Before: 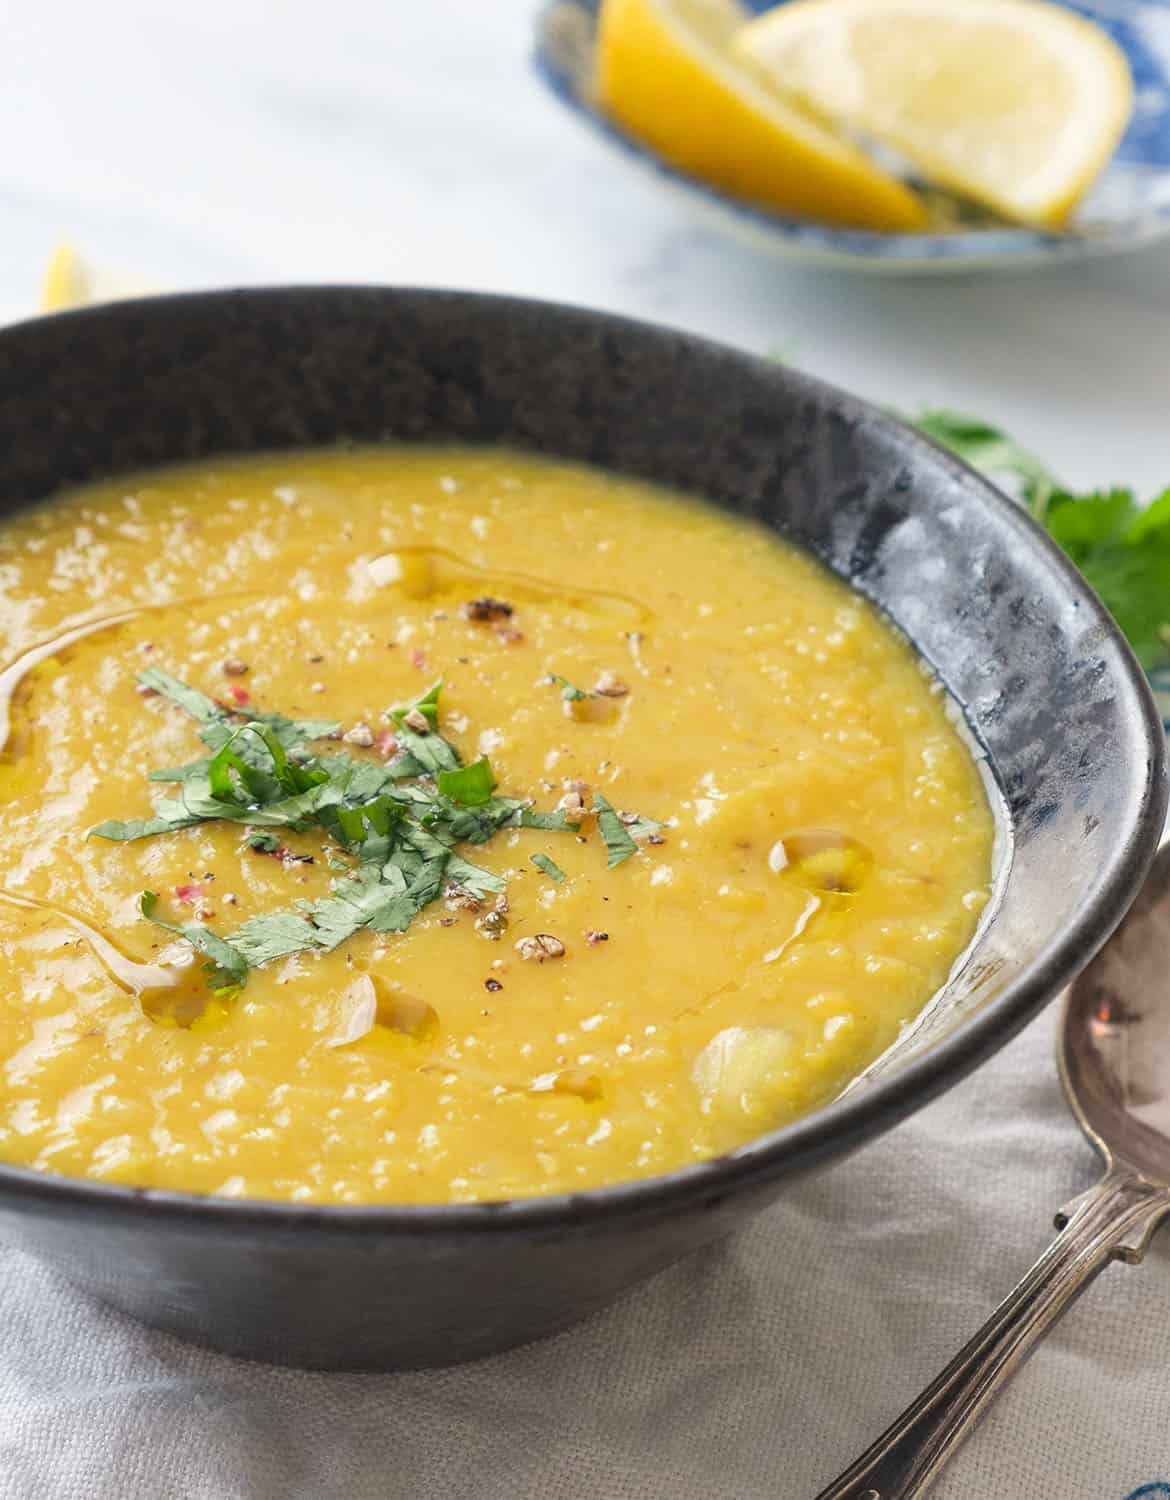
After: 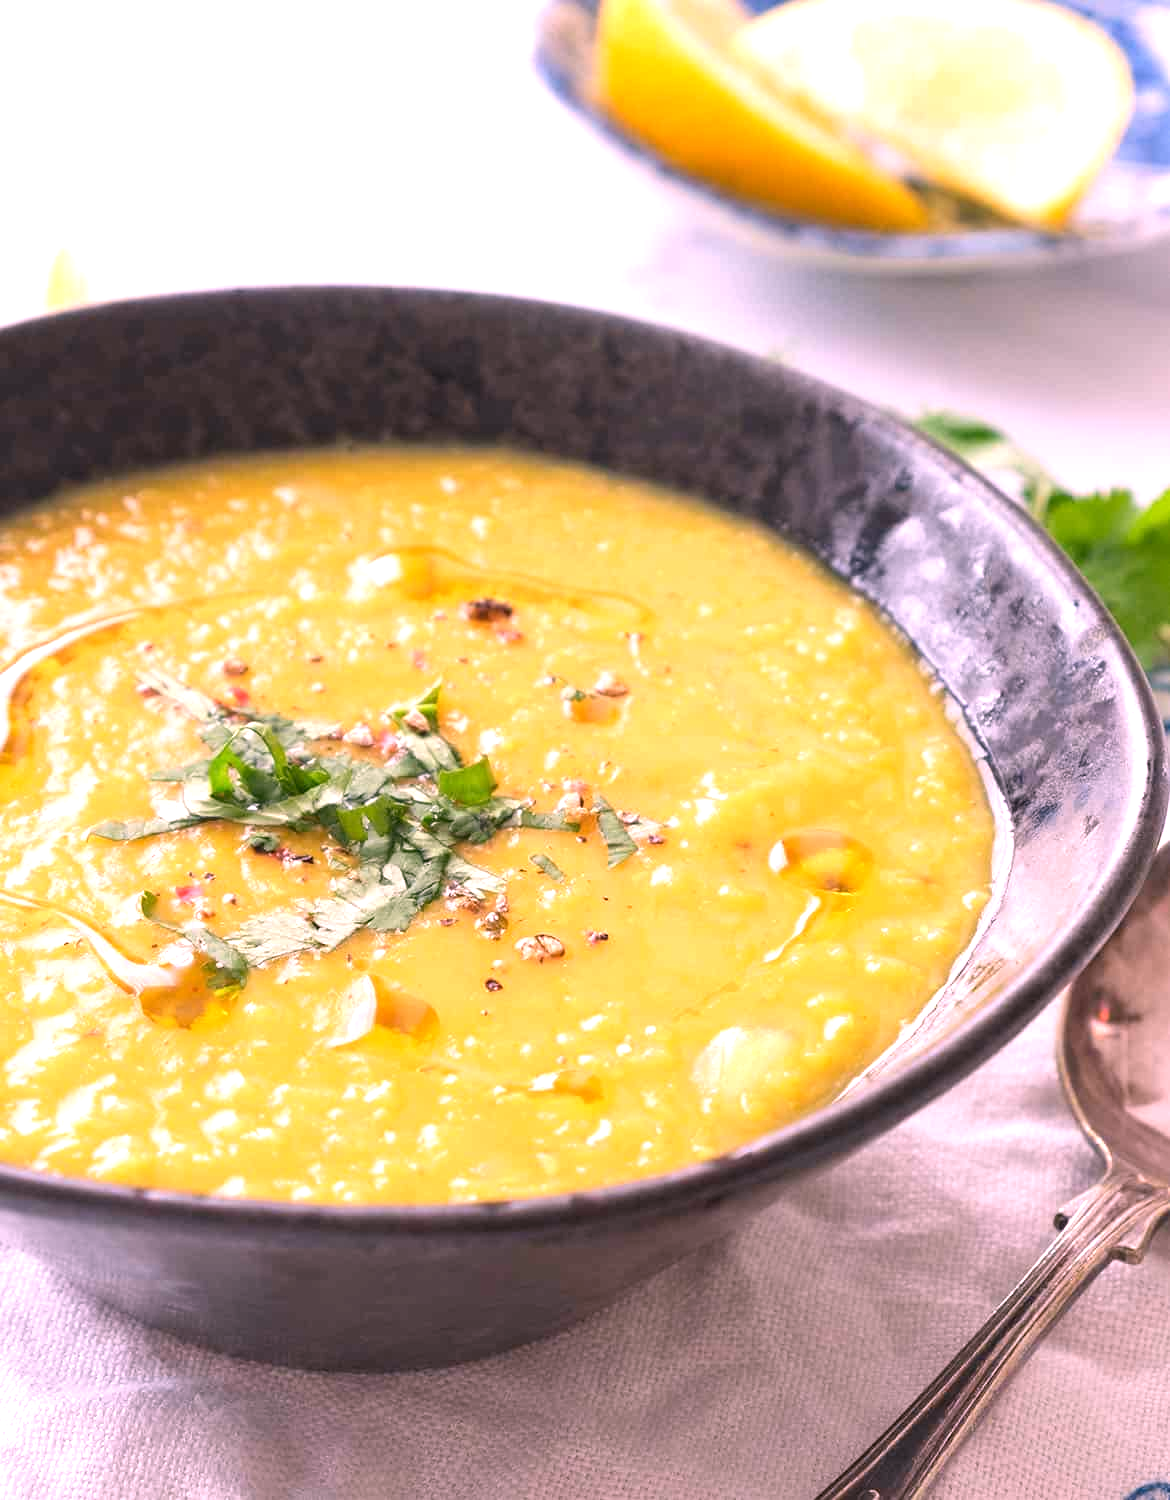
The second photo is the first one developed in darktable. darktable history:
white balance: red 1.188, blue 1.11
exposure: black level correction 0.001, exposure 0.5 EV, compensate exposure bias true, compensate highlight preservation false
